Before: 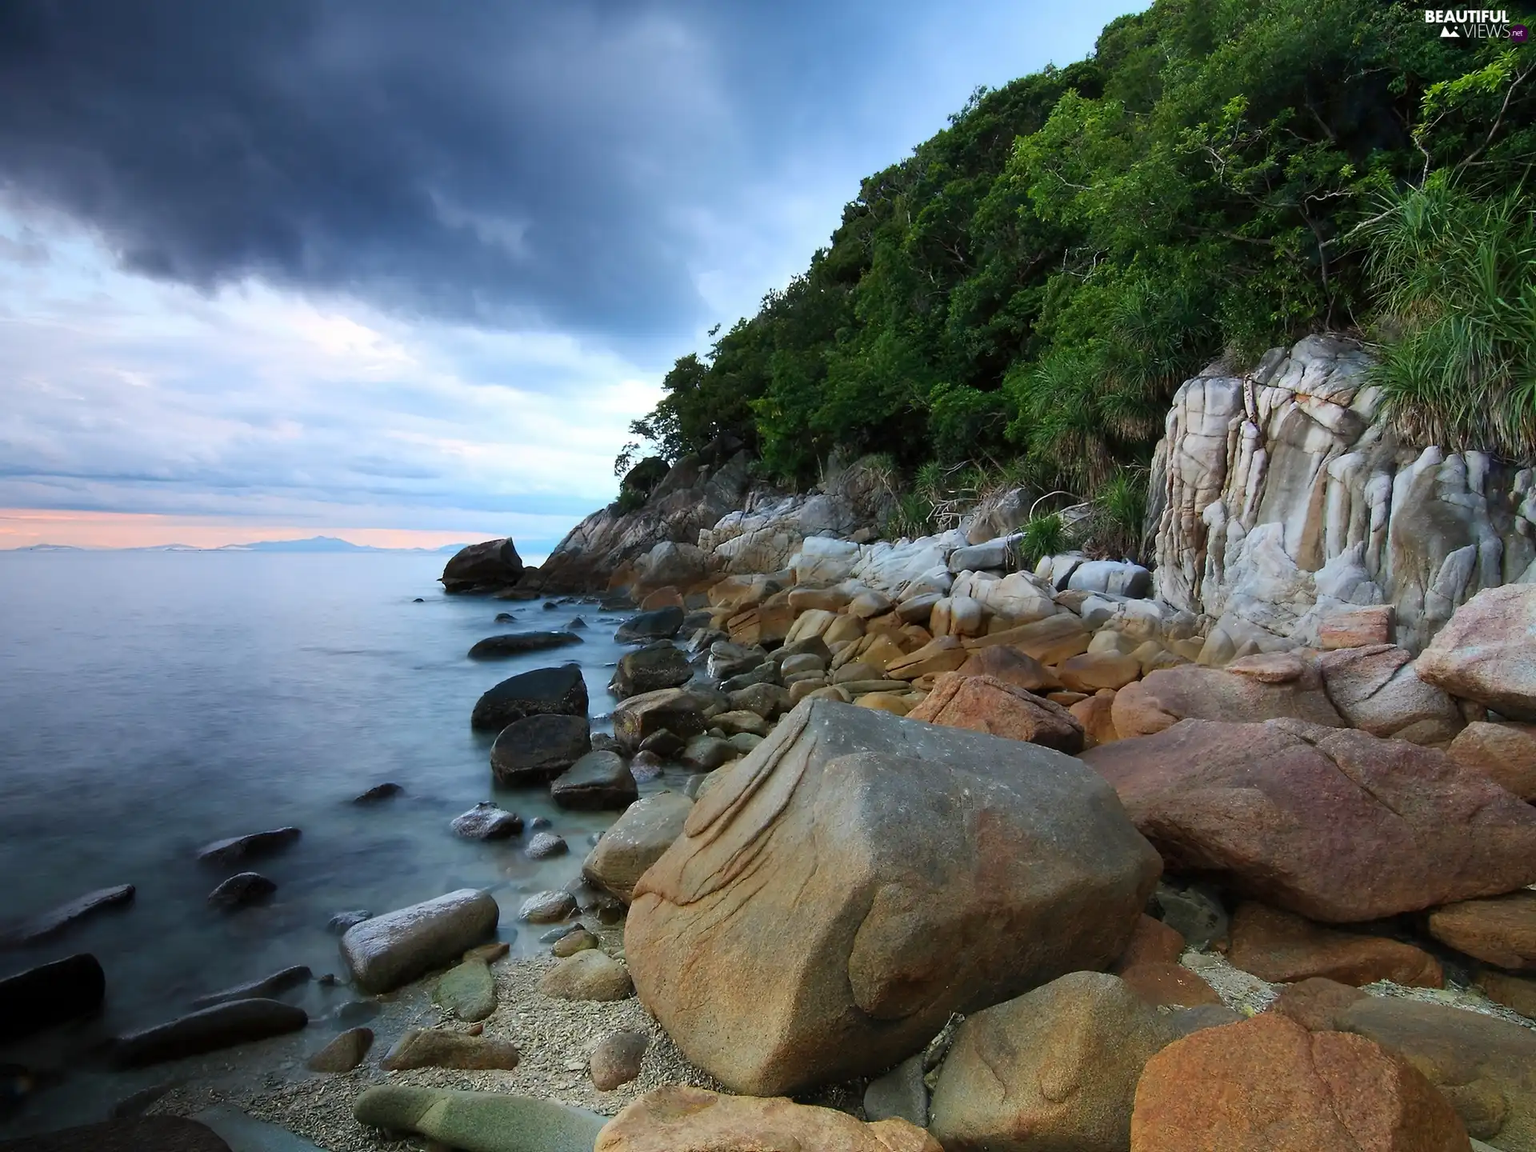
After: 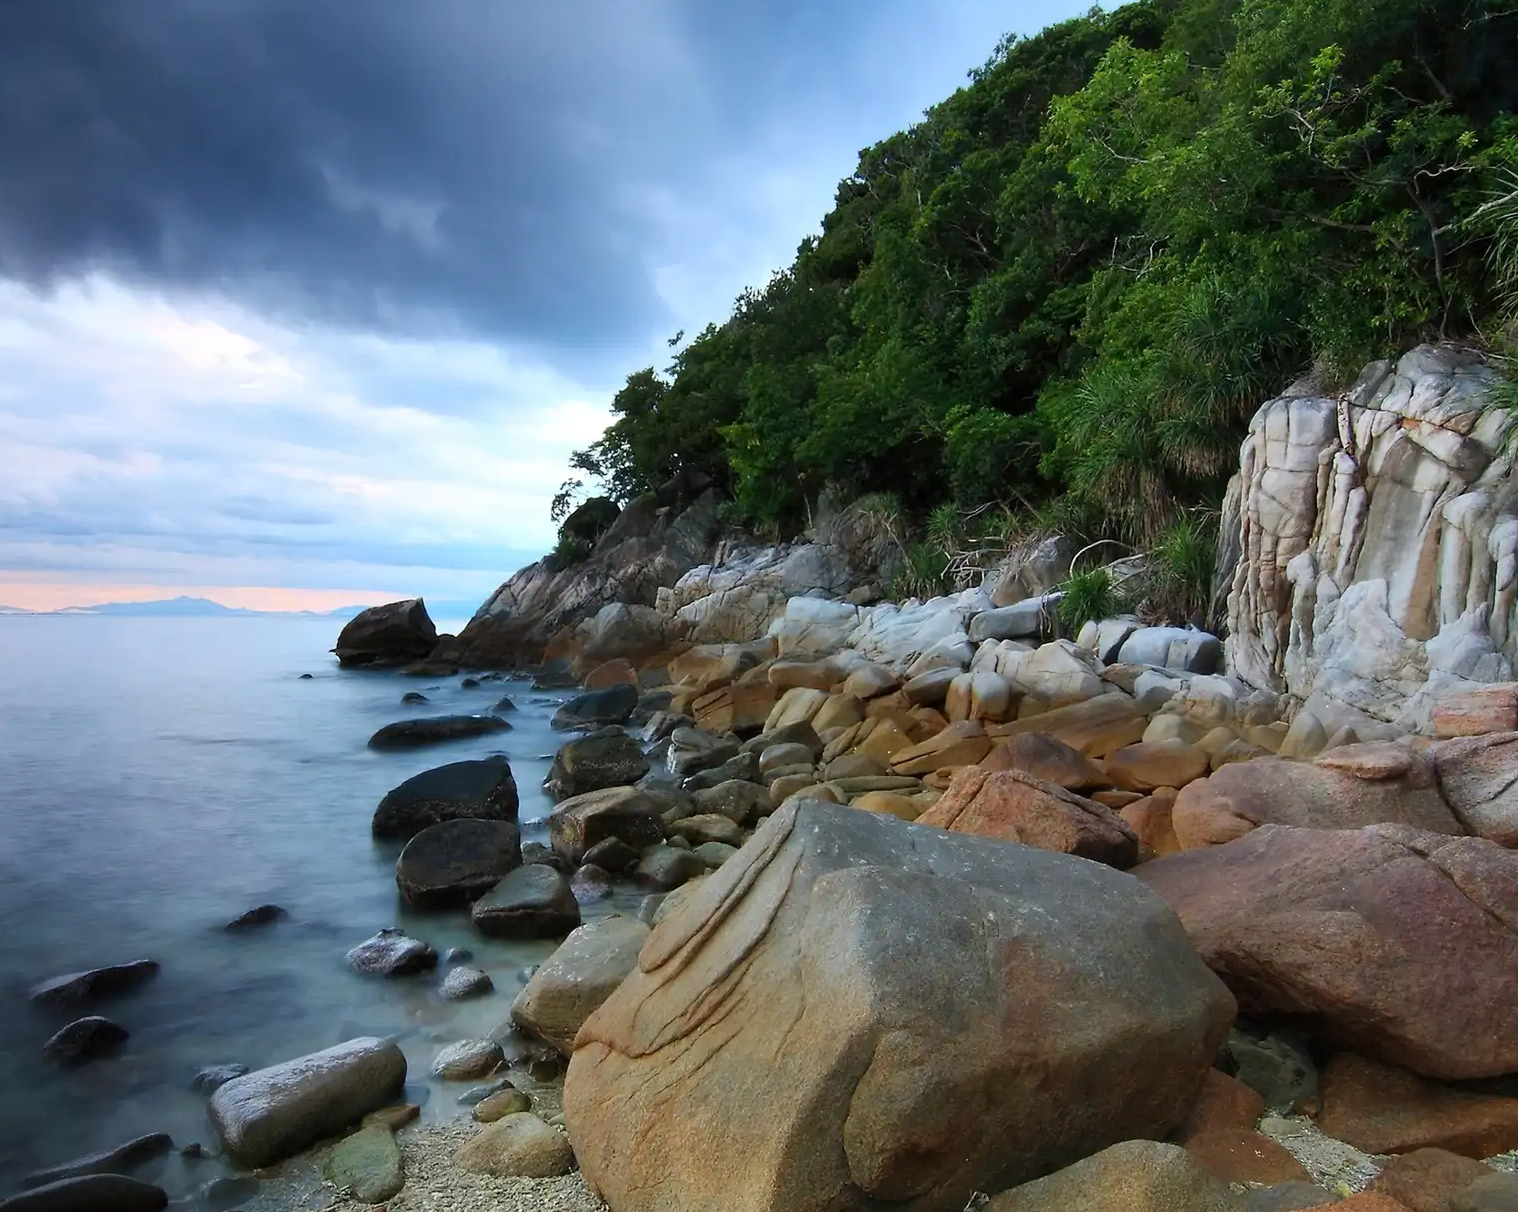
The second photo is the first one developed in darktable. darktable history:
crop: left 11.336%, top 5.207%, right 9.592%, bottom 10.606%
tone equalizer: mask exposure compensation -0.501 EV
